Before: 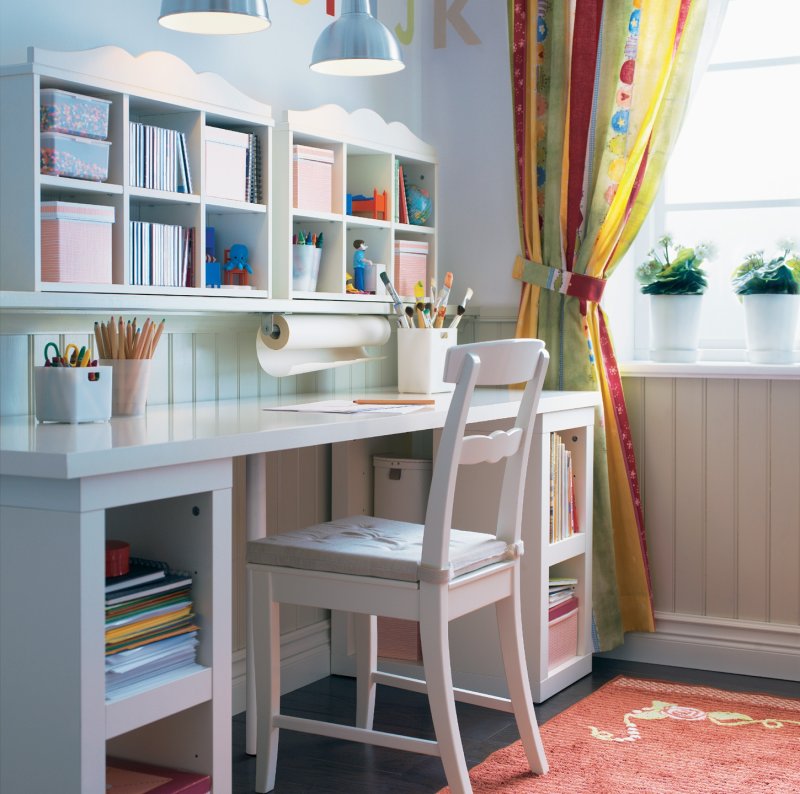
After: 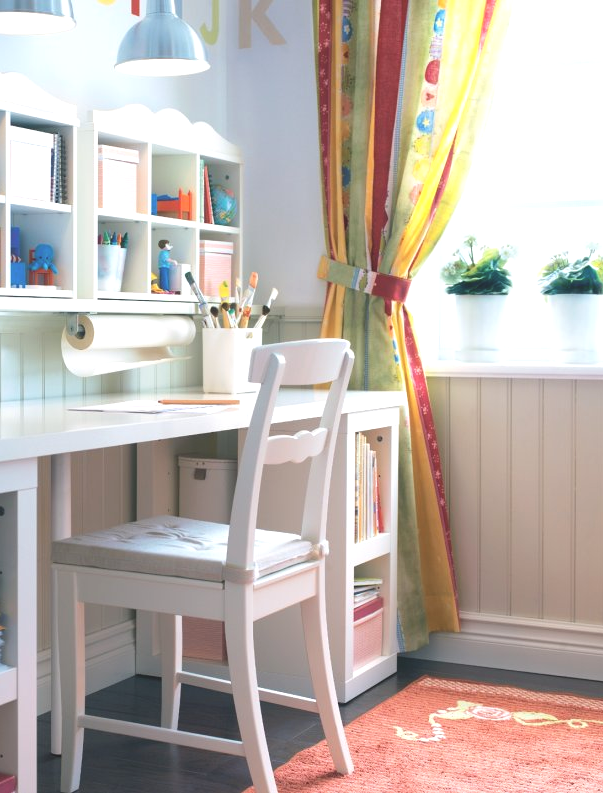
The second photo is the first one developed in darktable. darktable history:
crop and rotate: left 24.6%
exposure: black level correction 0, exposure 0.7 EV, compensate exposure bias true, compensate highlight preservation false
color balance: lift [1.01, 1, 1, 1], gamma [1.097, 1, 1, 1], gain [0.85, 1, 1, 1]
